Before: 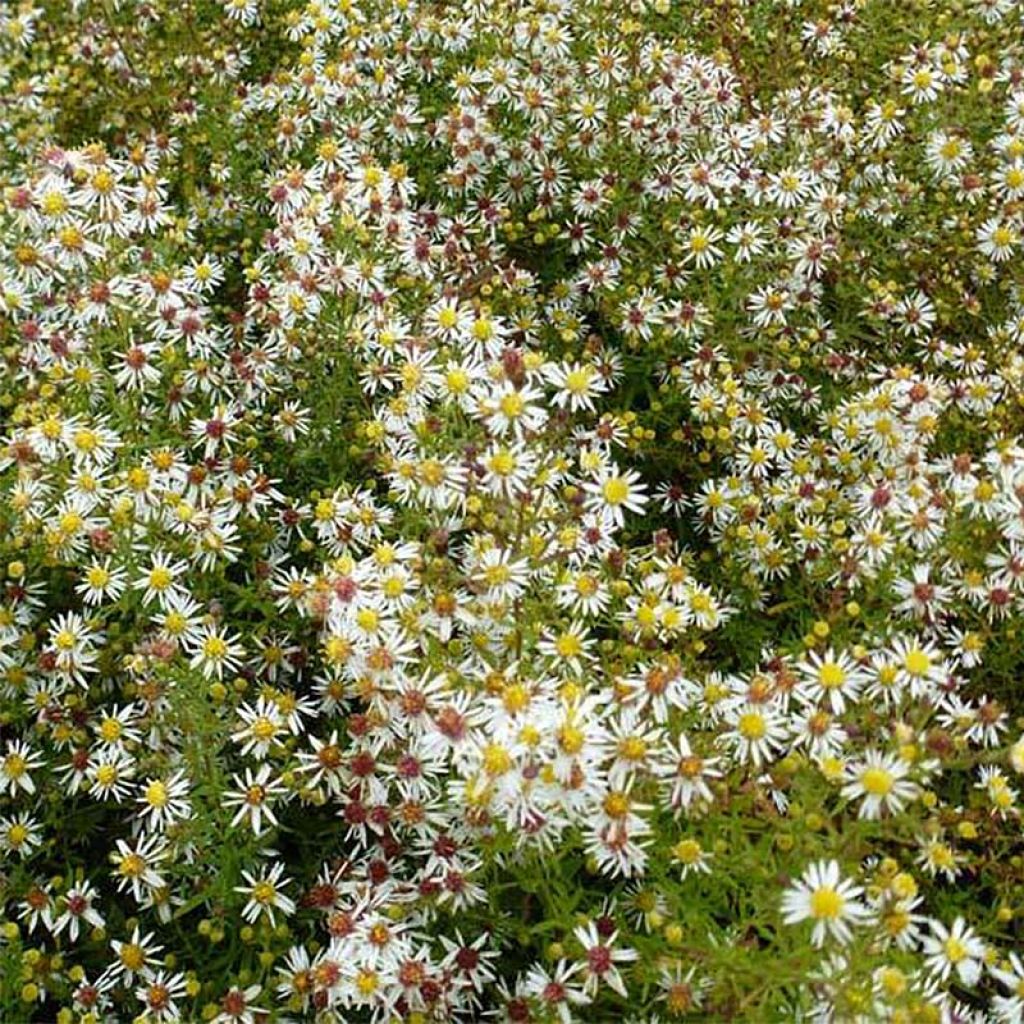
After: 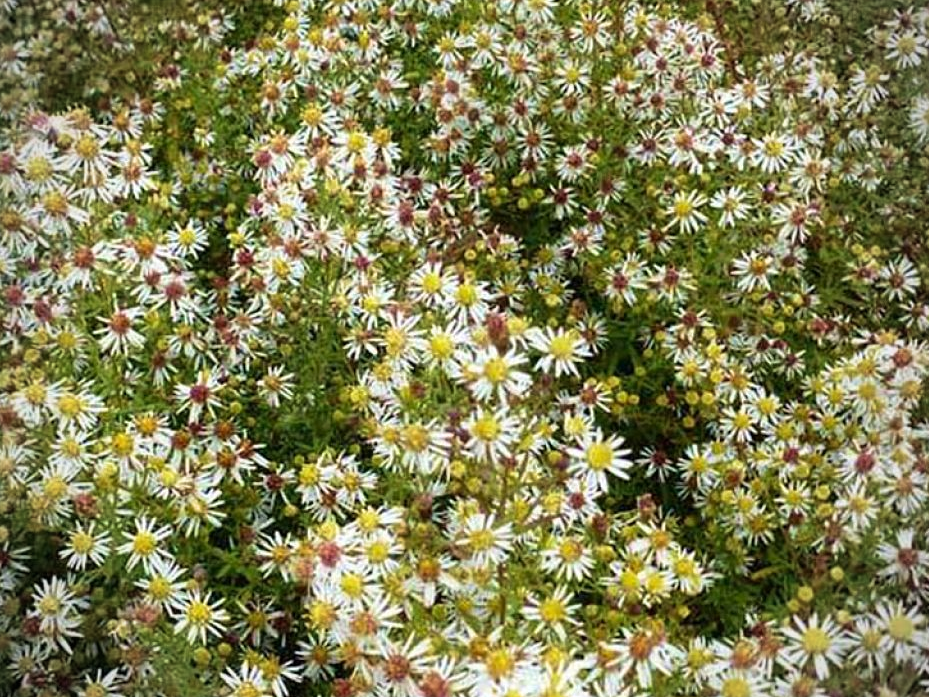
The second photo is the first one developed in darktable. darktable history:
vignetting: unbound false
crop: left 1.579%, top 3.447%, right 7.613%, bottom 28.458%
velvia: on, module defaults
